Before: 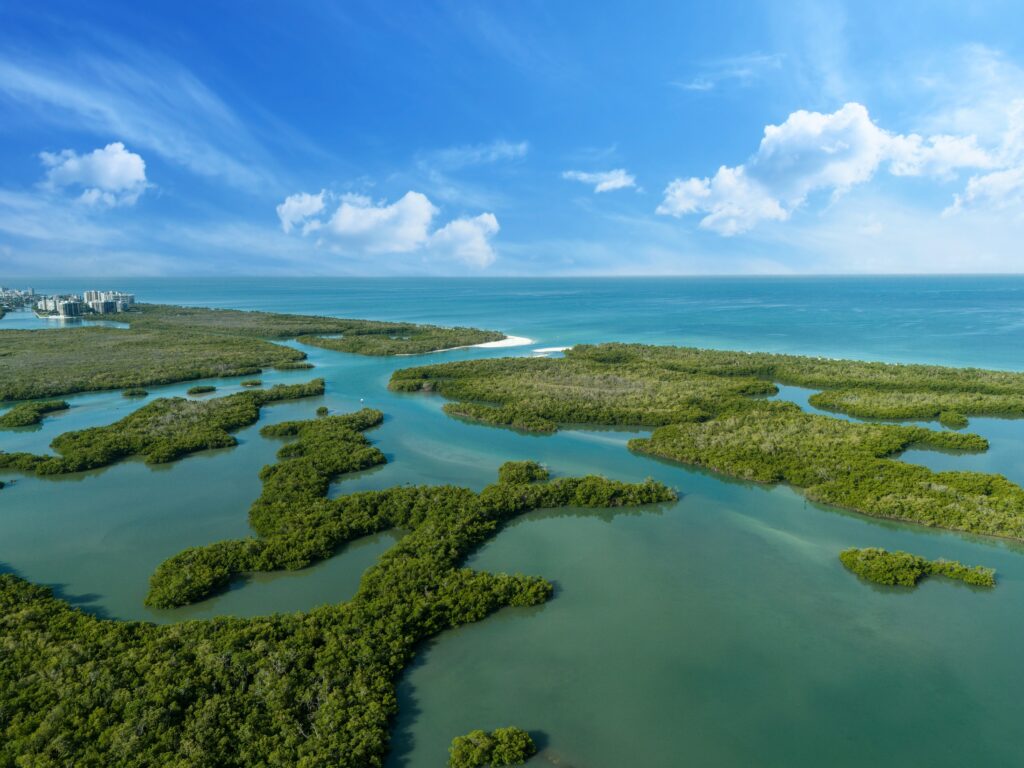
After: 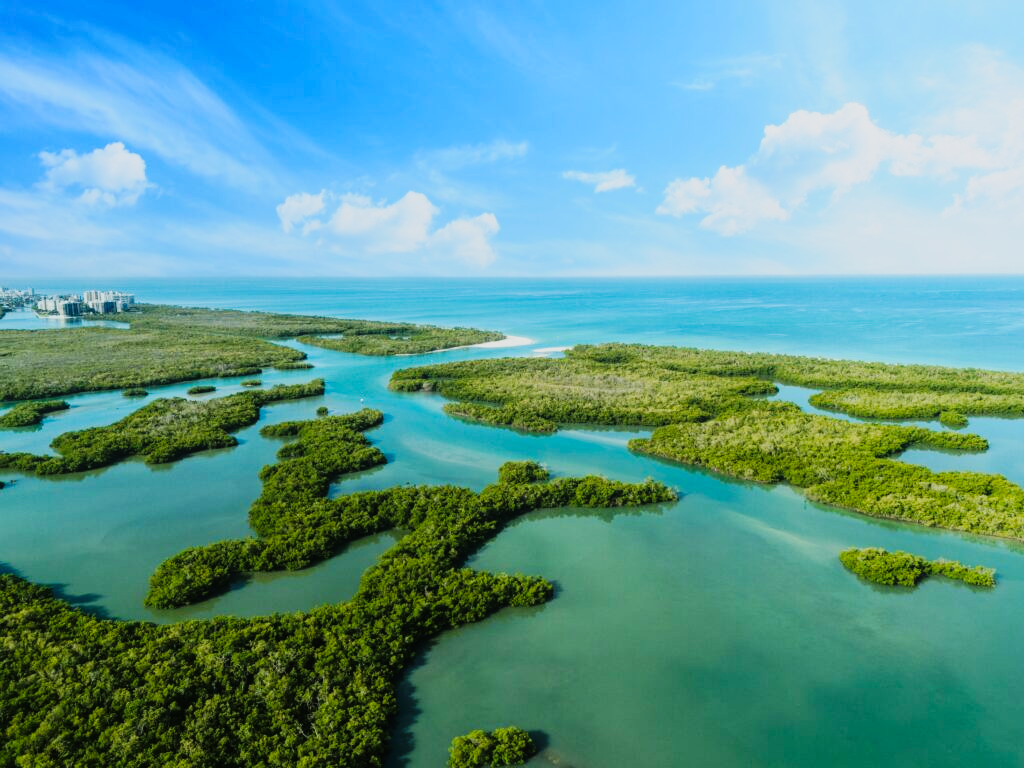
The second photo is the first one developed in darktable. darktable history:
contrast equalizer: octaves 7, y [[0.6 ×6], [0.55 ×6], [0 ×6], [0 ×6], [0 ×6]], mix -0.212
tone curve: curves: ch0 [(0, 0) (0.091, 0.066) (0.184, 0.16) (0.491, 0.519) (0.748, 0.765) (1, 0.919)]; ch1 [(0, 0) (0.179, 0.173) (0.322, 0.32) (0.424, 0.424) (0.502, 0.504) (0.56, 0.578) (0.631, 0.675) (0.777, 0.806) (1, 1)]; ch2 [(0, 0) (0.434, 0.447) (0.483, 0.487) (0.547, 0.573) (0.676, 0.673) (1, 1)], color space Lab, linked channels, preserve colors none
base curve: curves: ch0 [(0, 0) (0.032, 0.025) (0.121, 0.166) (0.206, 0.329) (0.605, 0.79) (1, 1)], preserve colors none
